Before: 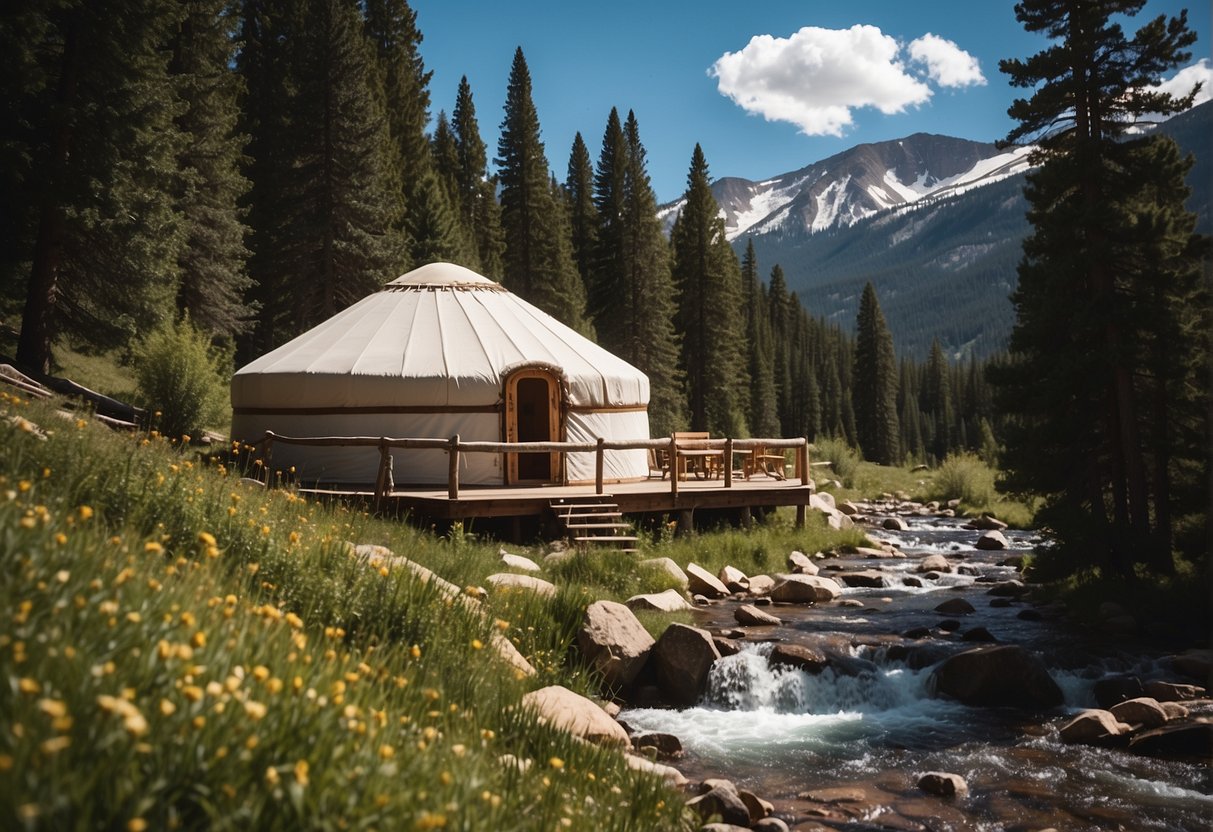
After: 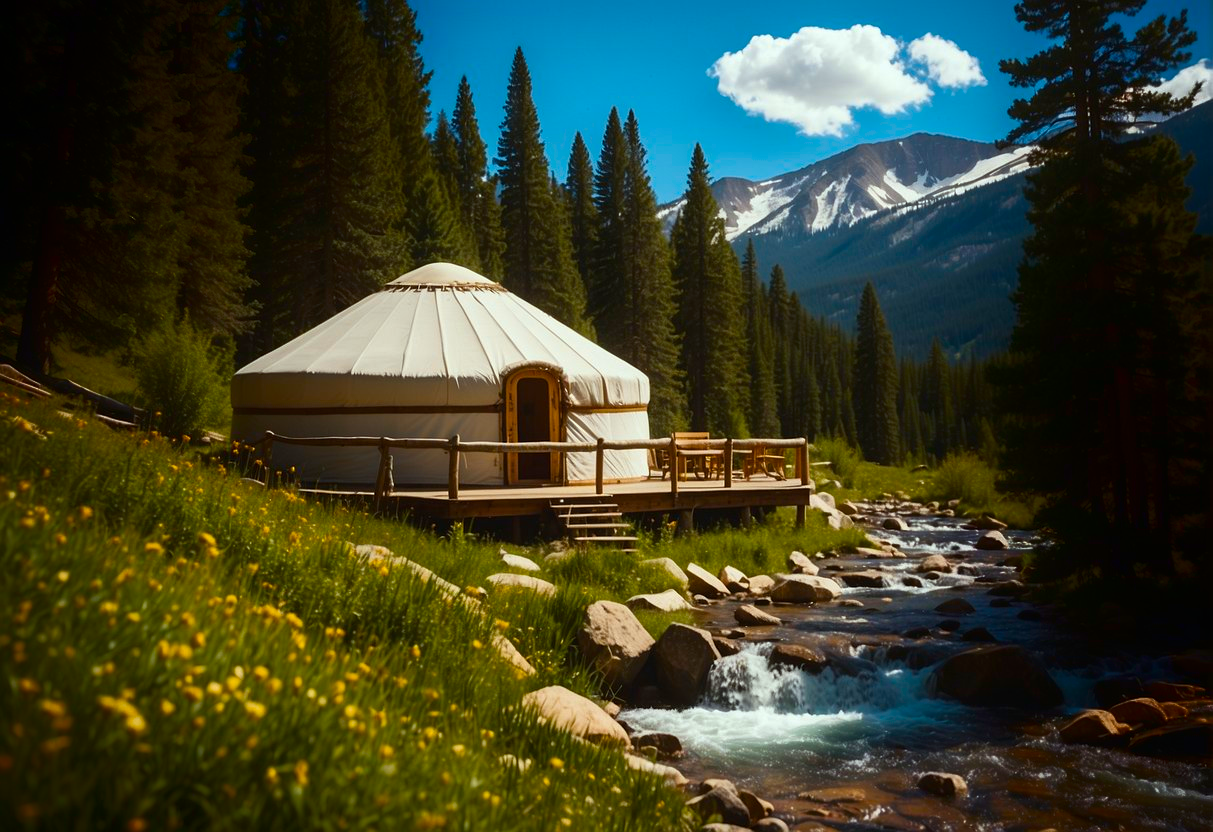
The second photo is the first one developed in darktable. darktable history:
color correction: highlights a* -6.71, highlights b* 0.733
shadows and highlights: shadows -69.66, highlights 34.28, soften with gaussian
color balance rgb: linear chroma grading › global chroma 14.587%, perceptual saturation grading › global saturation 19.842%, global vibrance 33.422%
